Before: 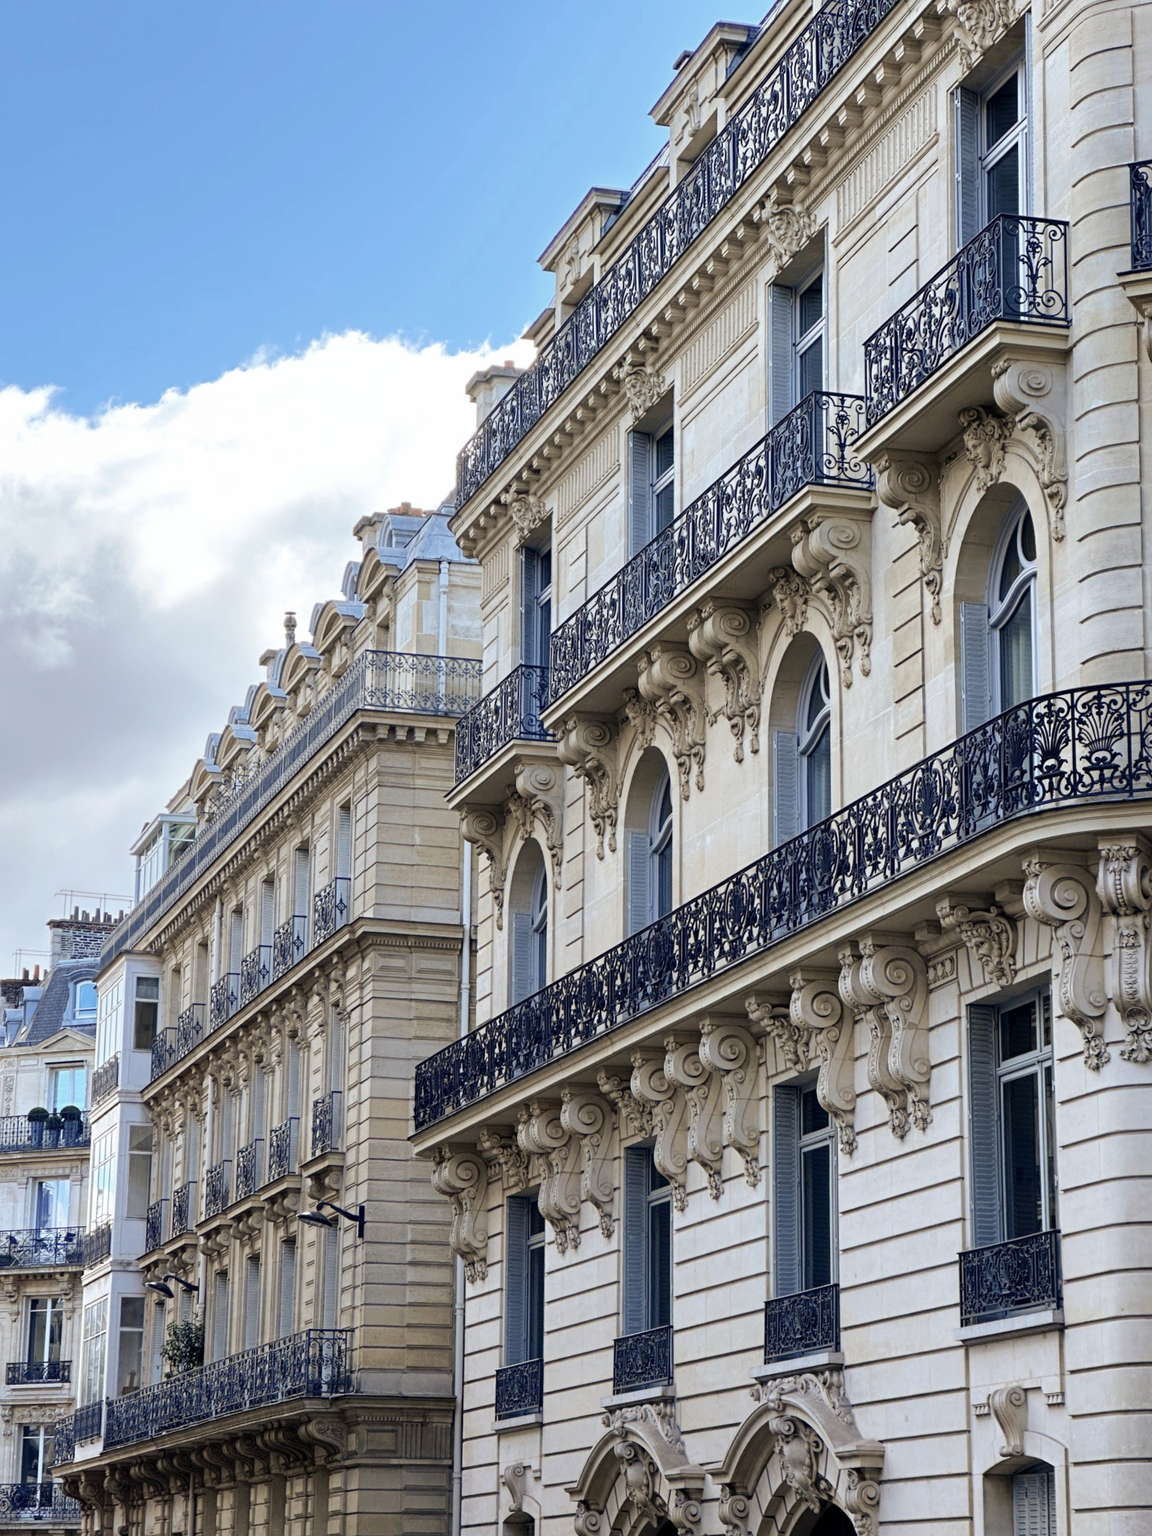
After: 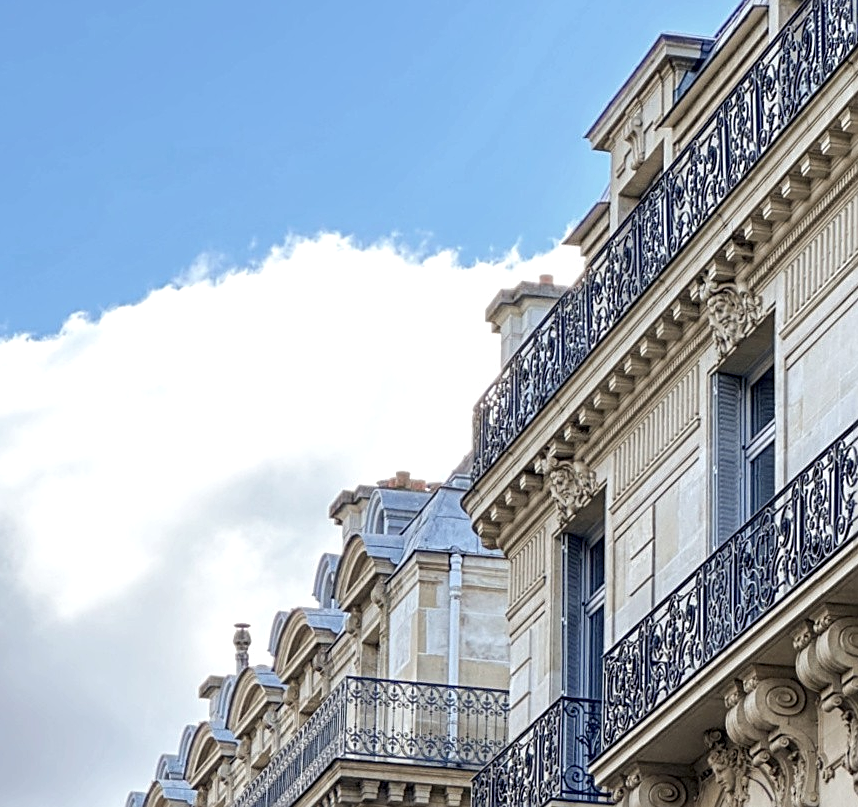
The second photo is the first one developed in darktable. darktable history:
crop: left 10.121%, top 10.631%, right 36.218%, bottom 51.526%
local contrast: detail 130%
sharpen: on, module defaults
